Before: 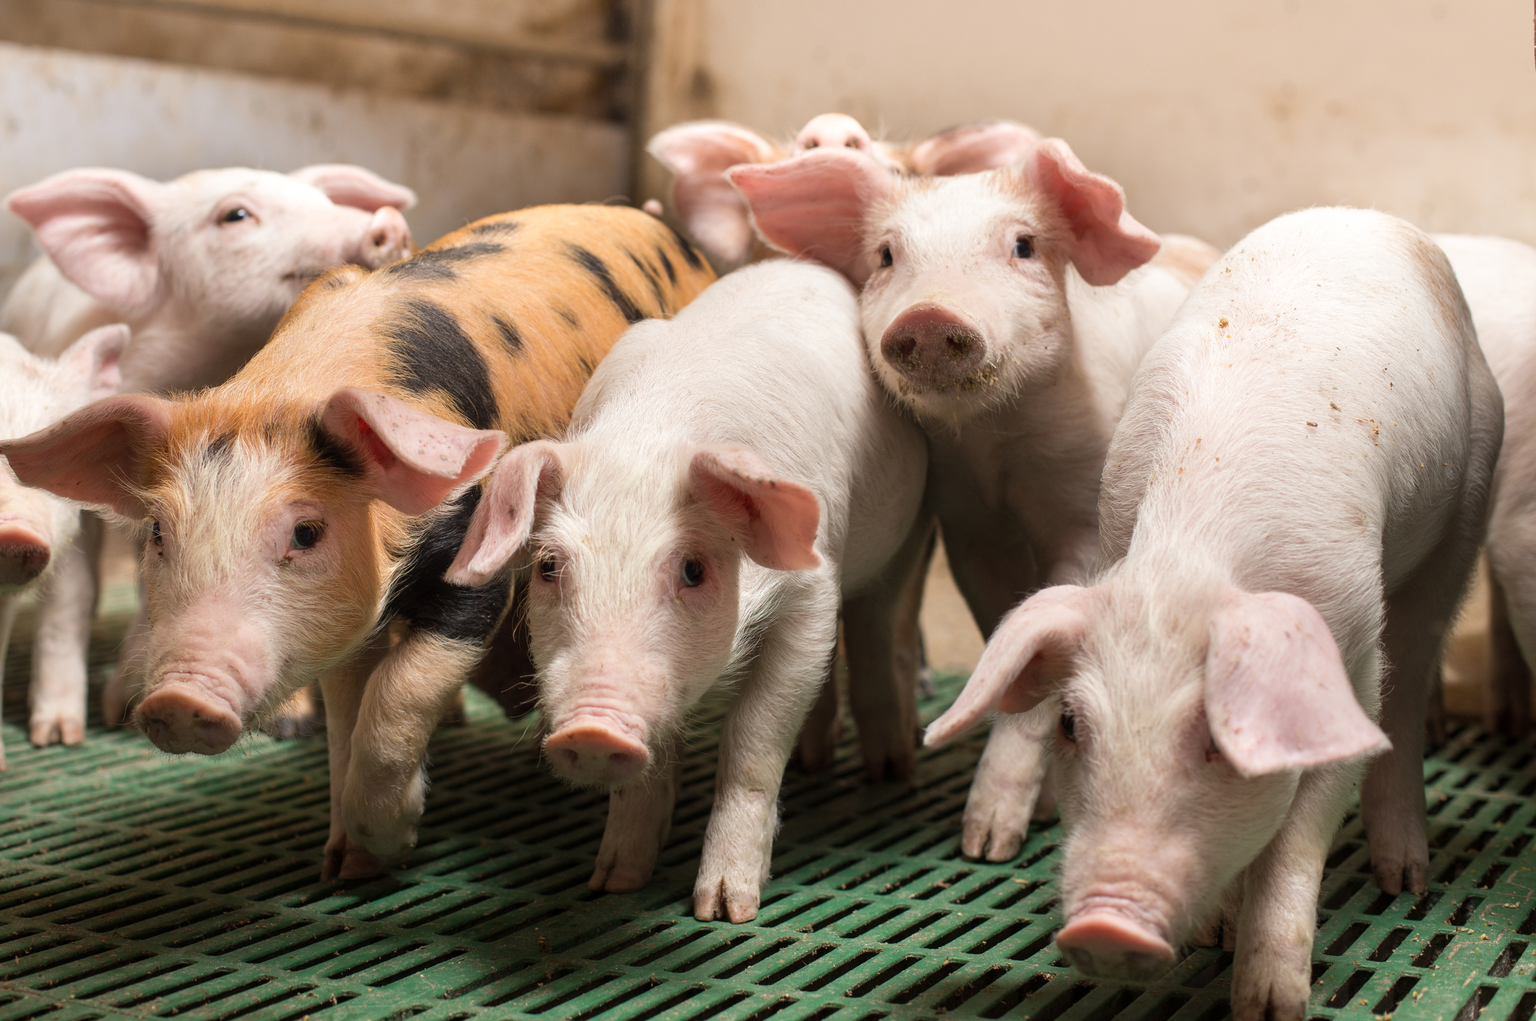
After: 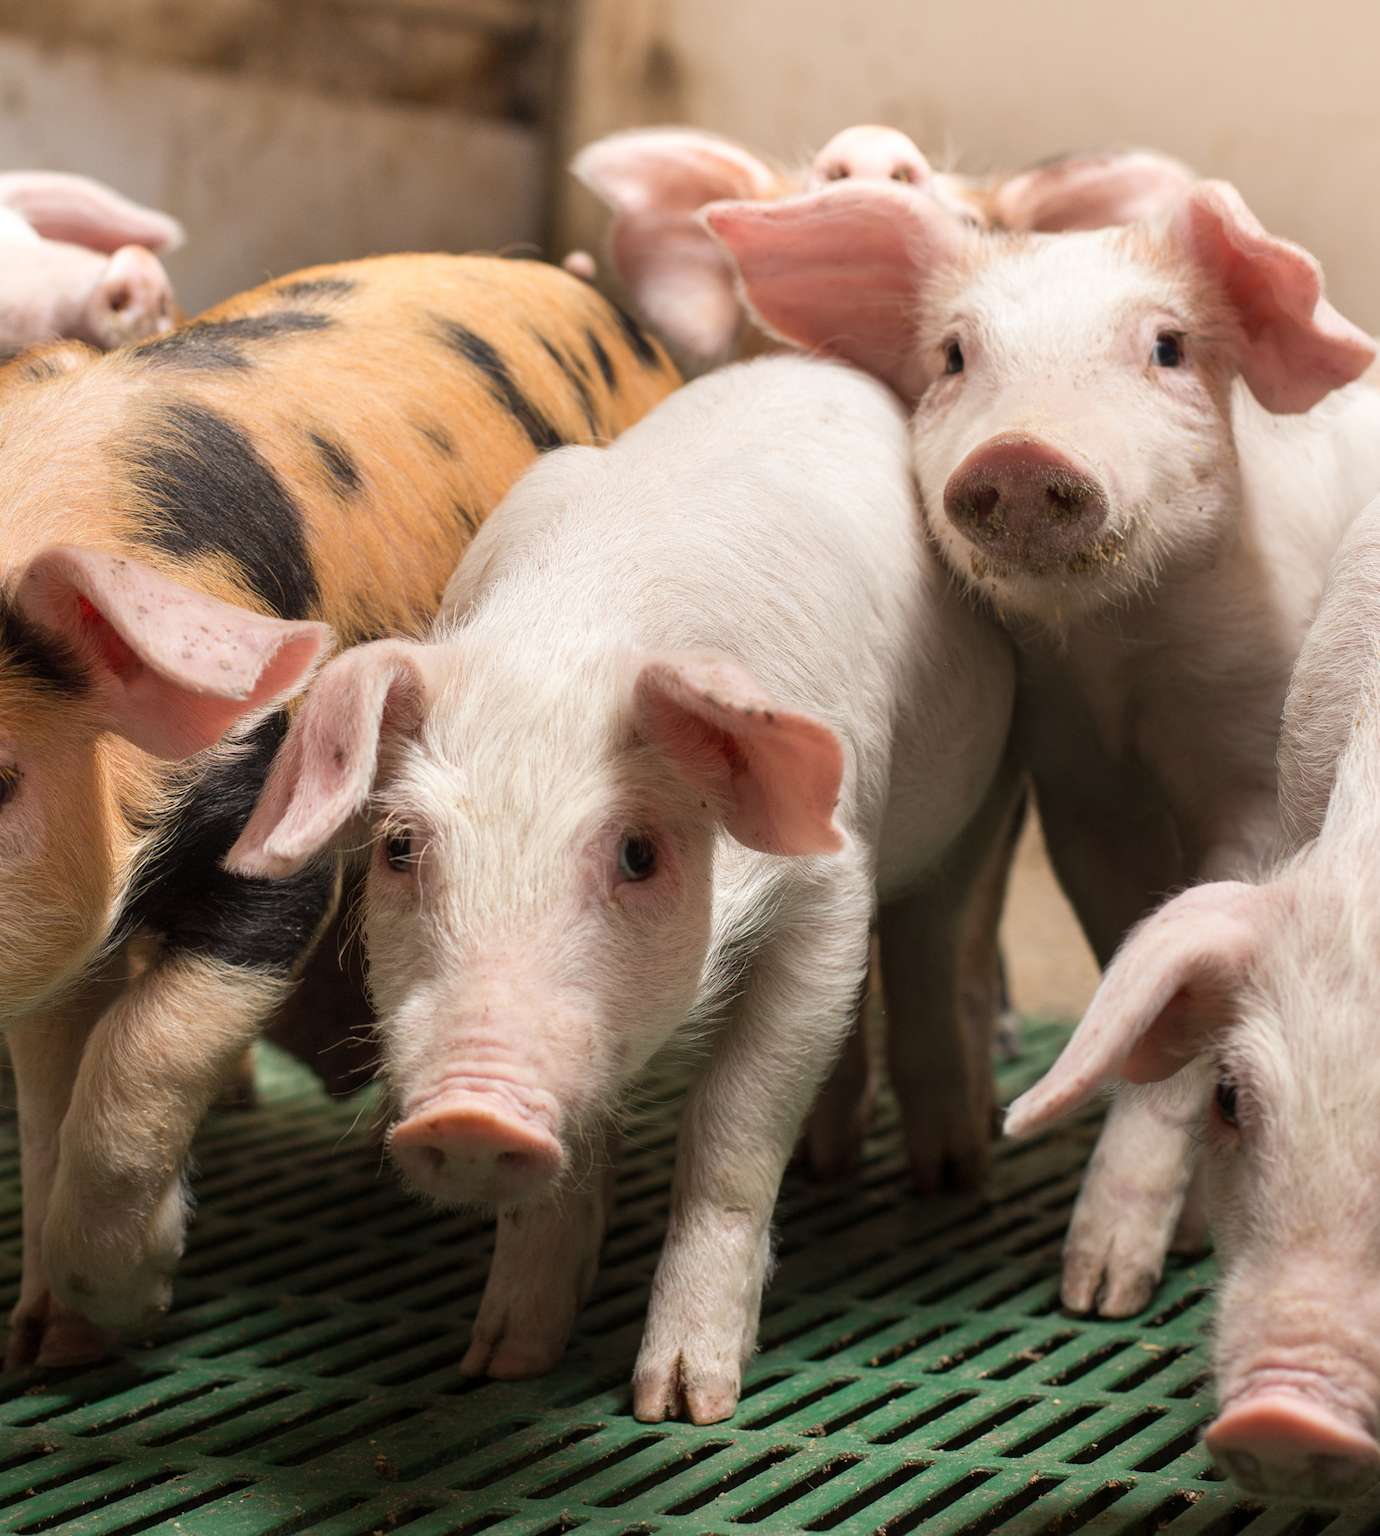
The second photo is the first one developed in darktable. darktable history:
rotate and perspective: rotation 0.679°, lens shift (horizontal) 0.136, crop left 0.009, crop right 0.991, crop top 0.078, crop bottom 0.95
crop and rotate: left 22.516%, right 21.234%
